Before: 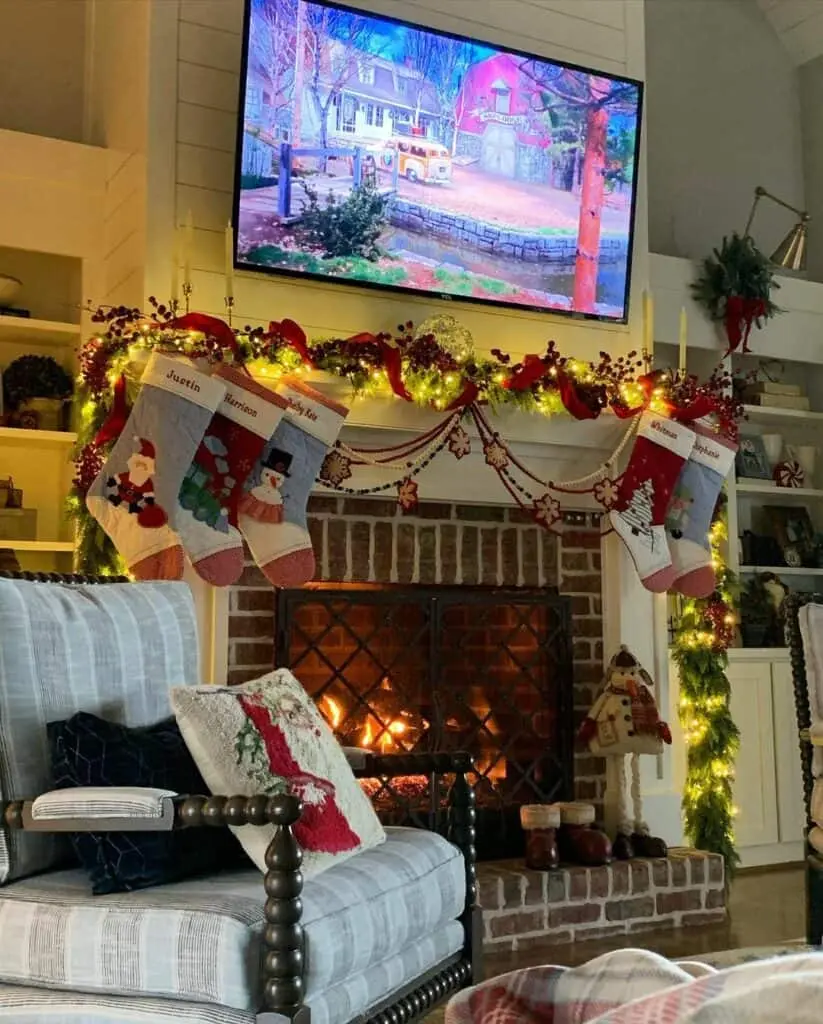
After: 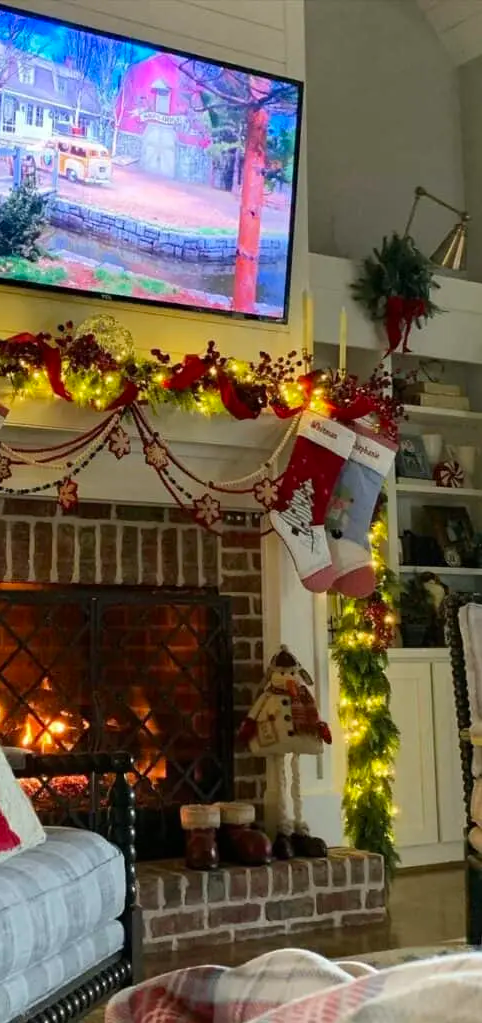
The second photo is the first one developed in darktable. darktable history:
contrast brightness saturation: saturation 0.13
crop: left 41.402%
